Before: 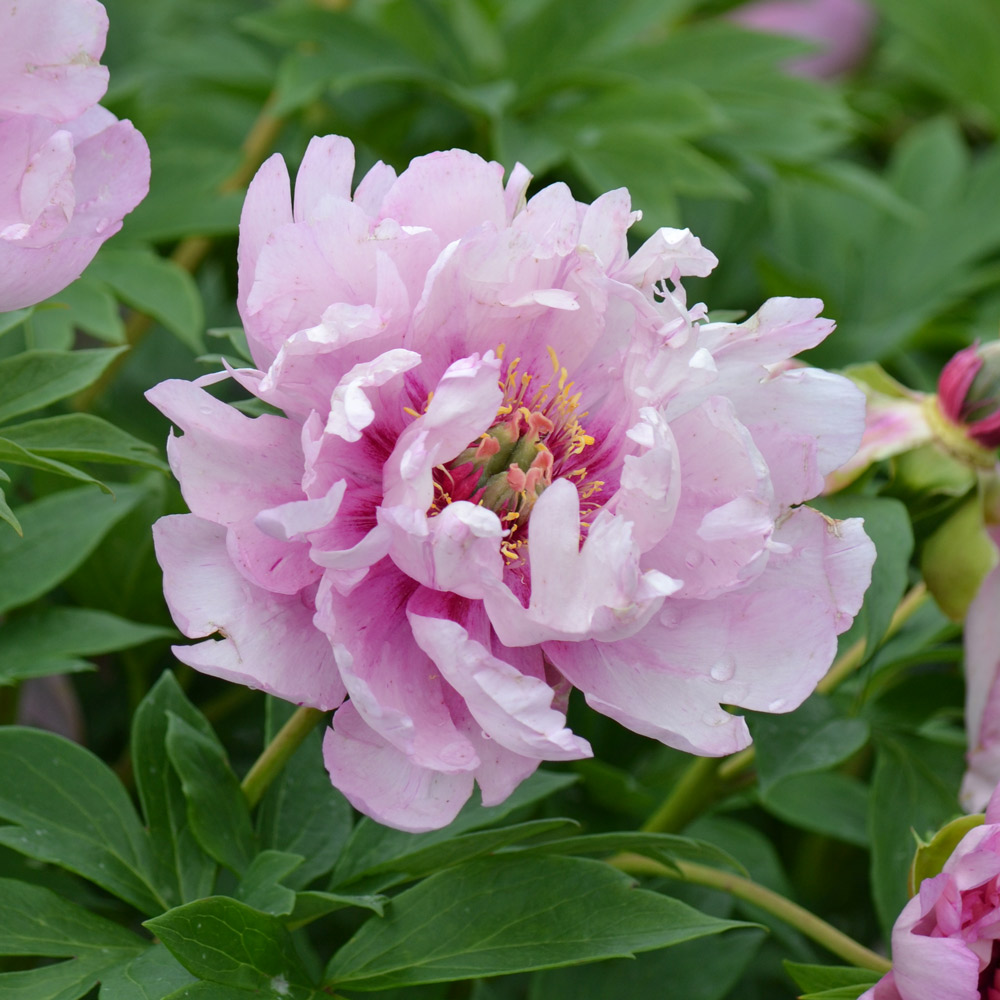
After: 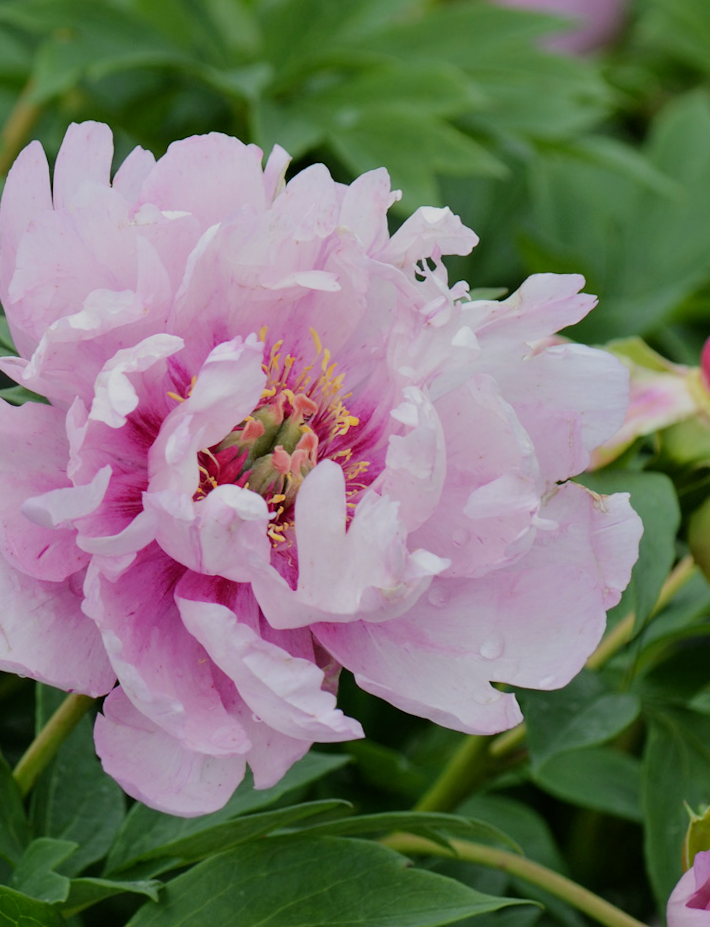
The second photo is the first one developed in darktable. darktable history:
filmic rgb: black relative exposure -7.65 EV, white relative exposure 4.56 EV, hardness 3.61
rotate and perspective: rotation -1.24°, automatic cropping off
crop and rotate: left 24.034%, top 2.838%, right 6.406%, bottom 6.299%
